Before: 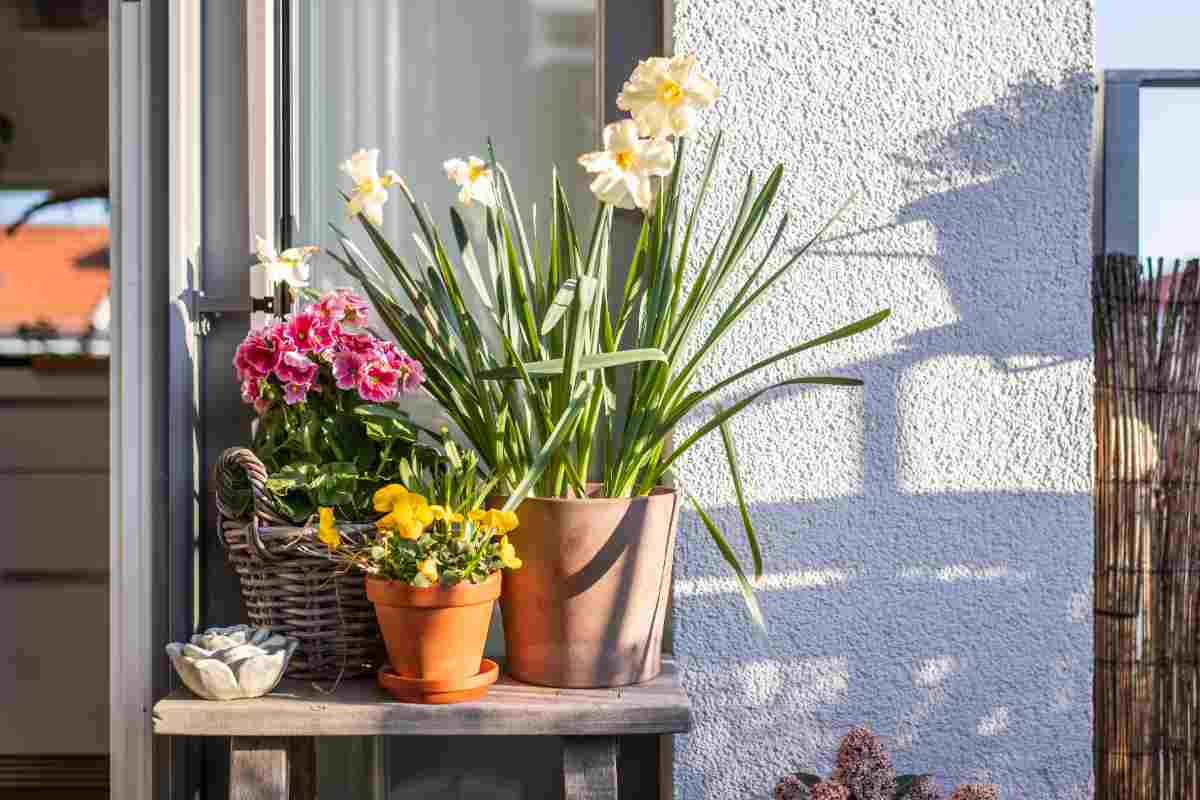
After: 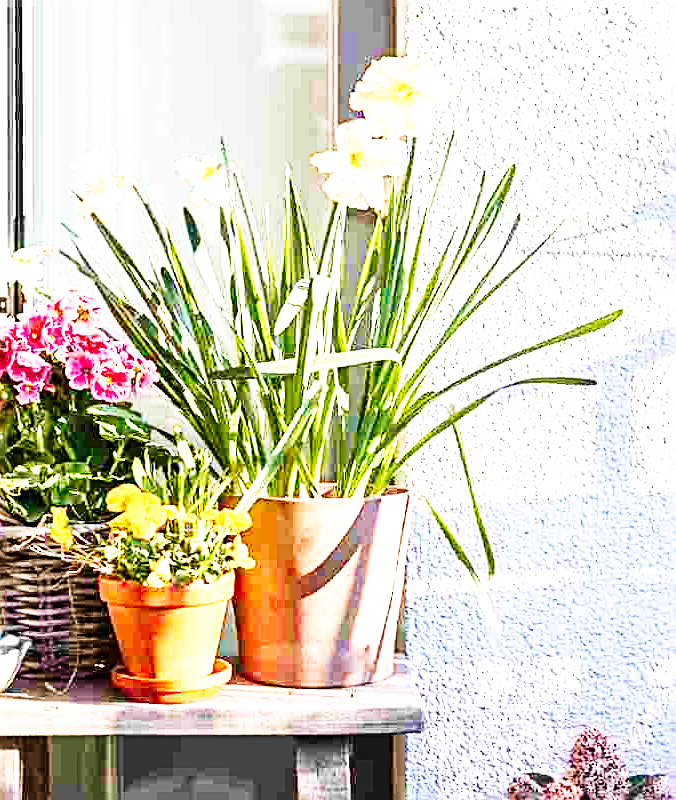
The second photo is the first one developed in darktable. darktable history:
exposure: black level correction 0, exposure 0.693 EV, compensate highlight preservation false
velvia: on, module defaults
crop and rotate: left 22.326%, right 21.271%
sharpen: radius 2.612, amount 0.692
base curve: curves: ch0 [(0, 0) (0.007, 0.004) (0.027, 0.03) (0.046, 0.07) (0.207, 0.54) (0.442, 0.872) (0.673, 0.972) (1, 1)], preserve colors none
